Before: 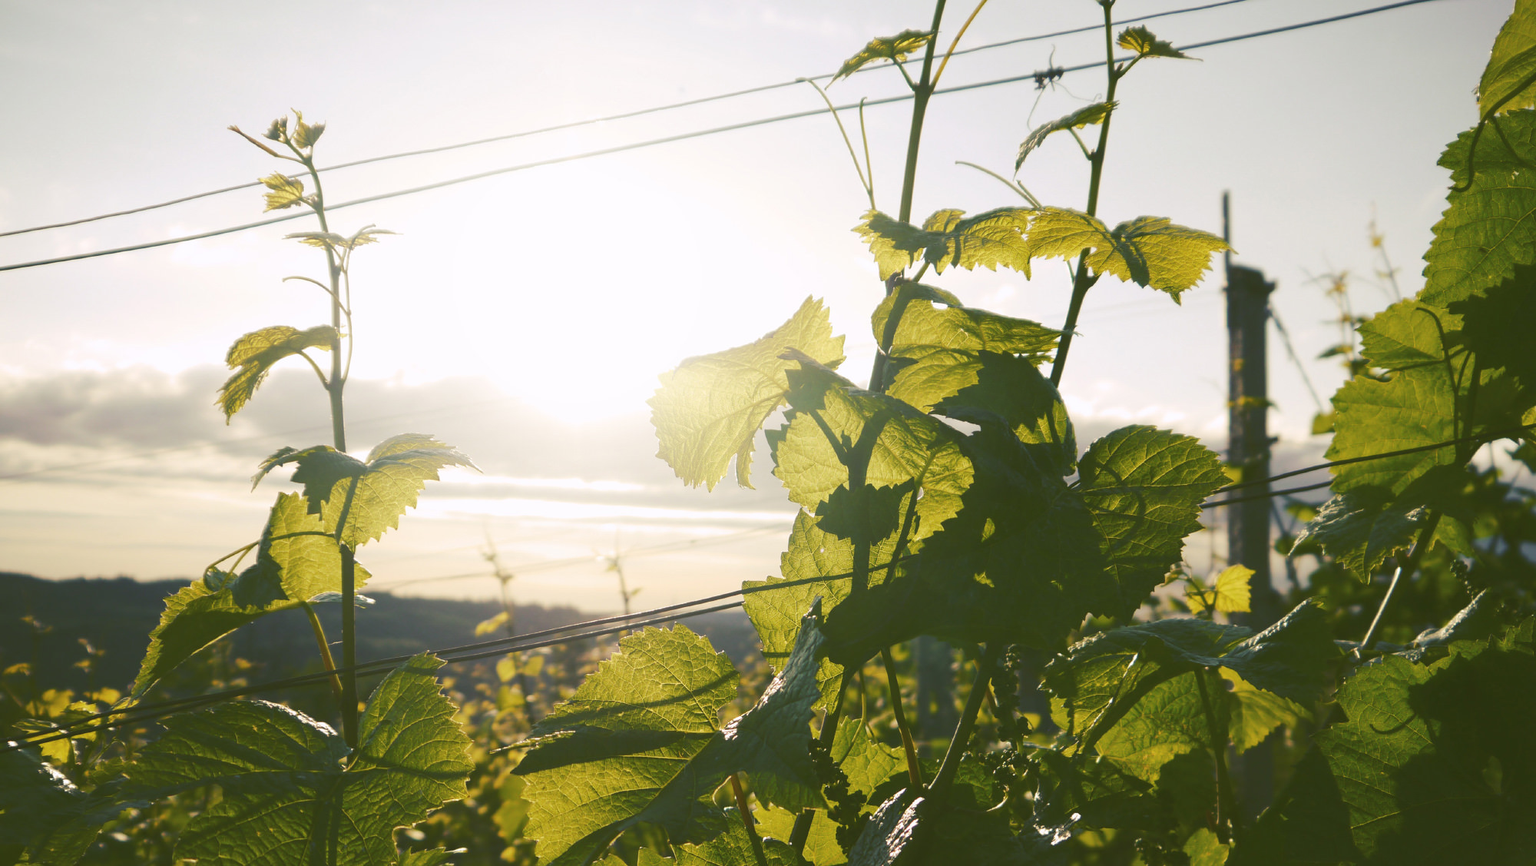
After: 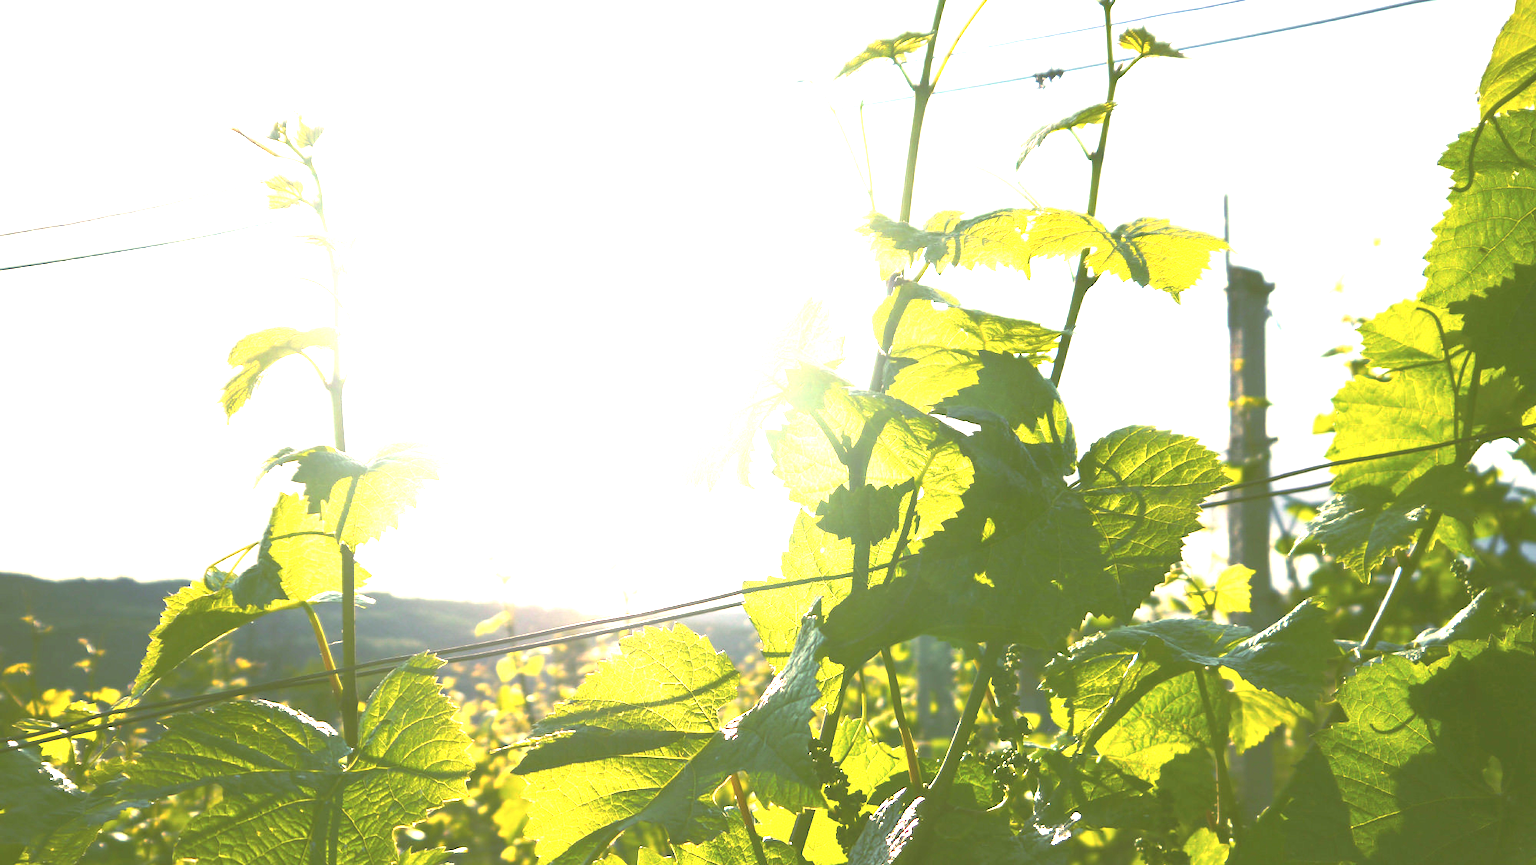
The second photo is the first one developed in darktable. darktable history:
exposure: exposure 1.994 EV, compensate highlight preservation false
